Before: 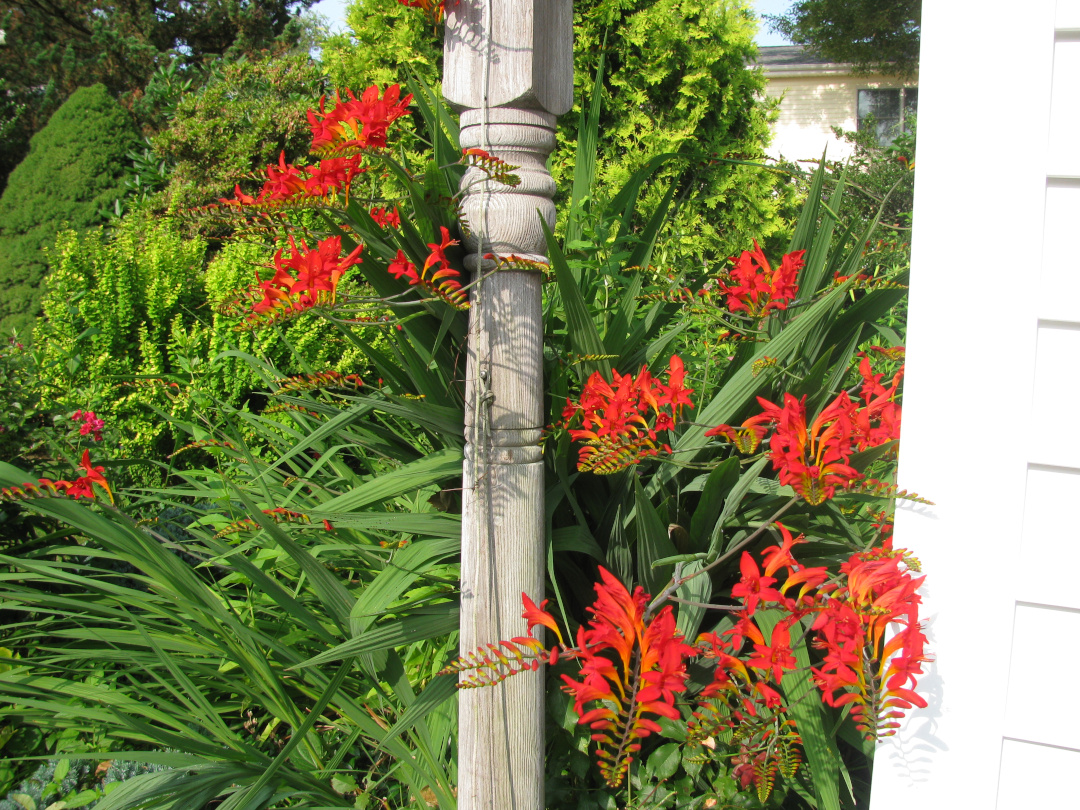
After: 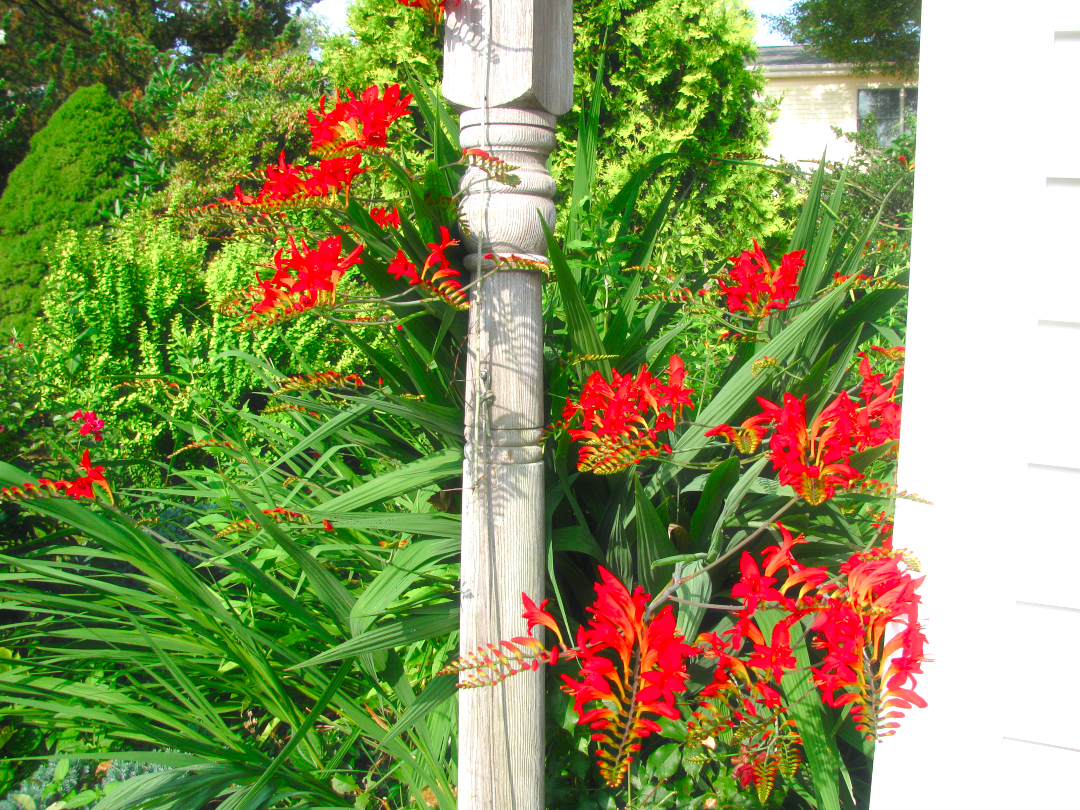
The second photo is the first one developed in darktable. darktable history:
color balance rgb: perceptual saturation grading › global saturation 20%, perceptual saturation grading › highlights -50%, perceptual saturation grading › shadows 30%, perceptual brilliance grading › global brilliance 10%, perceptual brilliance grading › shadows 15%
haze removal: strength -0.1, adaptive false
color zones: curves: ch0 [(0, 0.613) (0.01, 0.613) (0.245, 0.448) (0.498, 0.529) (0.642, 0.665) (0.879, 0.777) (0.99, 0.613)]; ch1 [(0, 0) (0.143, 0) (0.286, 0) (0.429, 0) (0.571, 0) (0.714, 0) (0.857, 0)], mix -121.96%
color calibration: x 0.367, y 0.376, temperature 4372.25 K
white balance: red 1.045, blue 0.932
